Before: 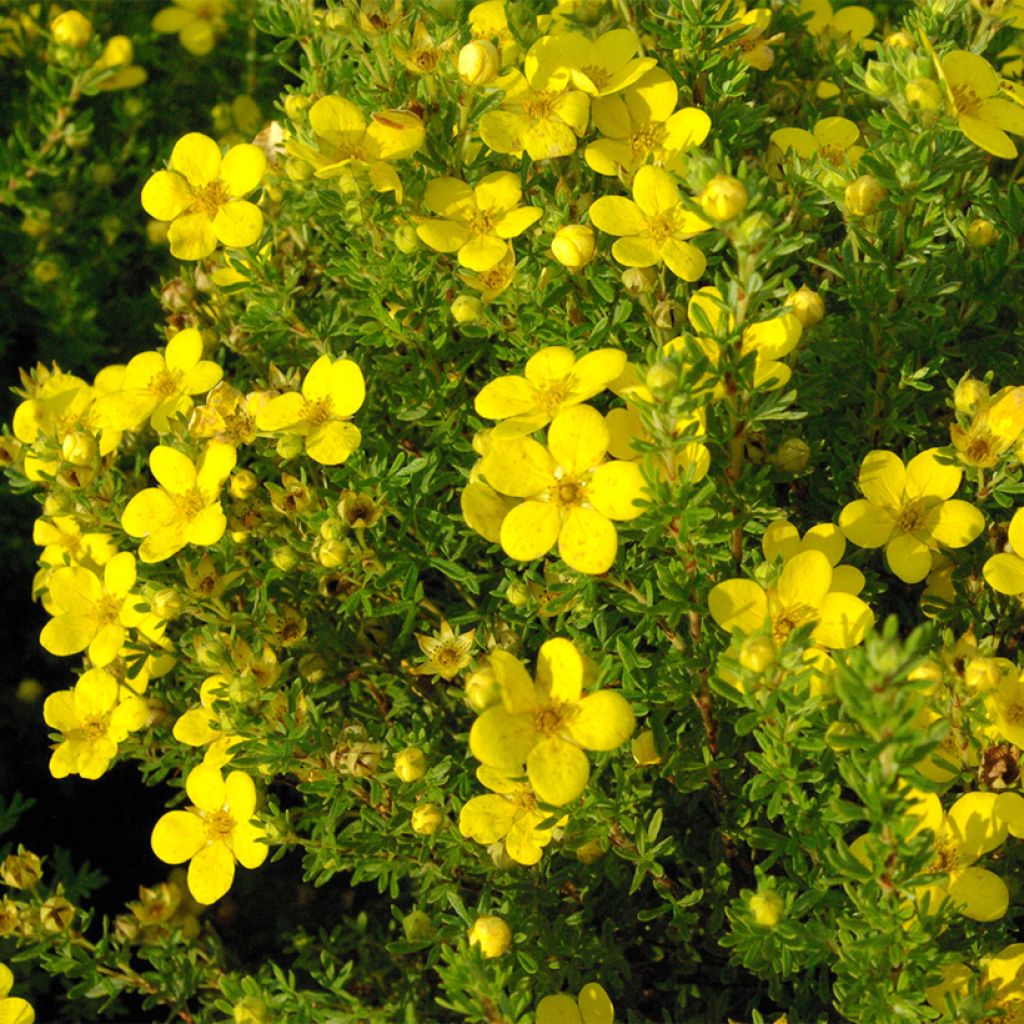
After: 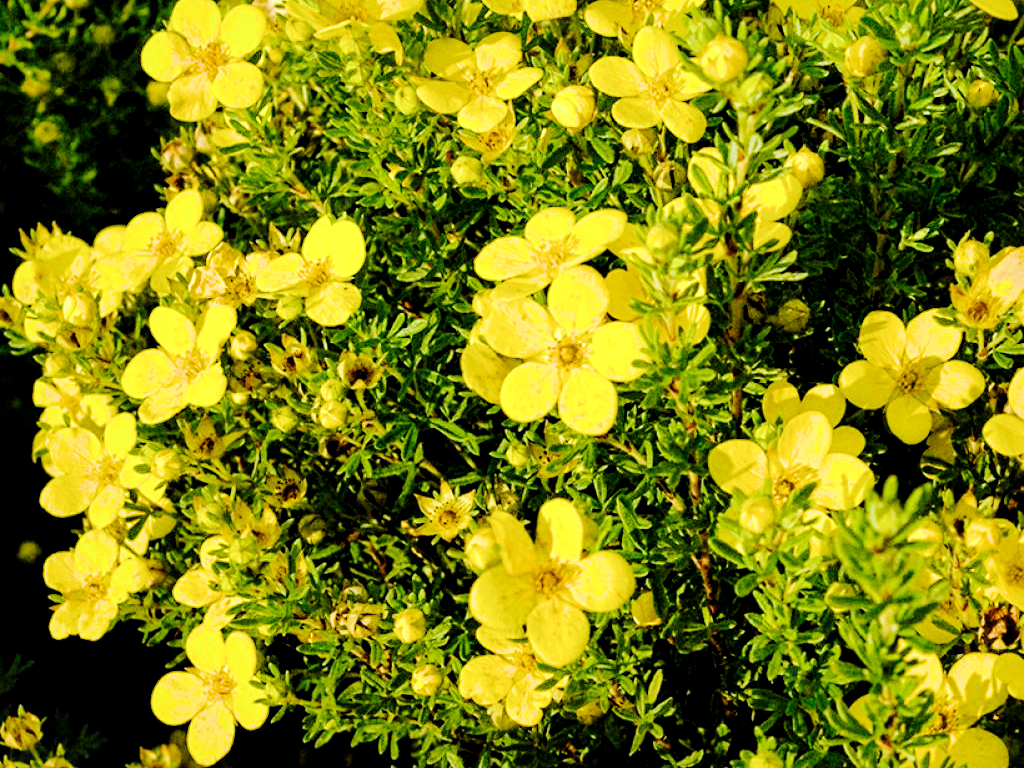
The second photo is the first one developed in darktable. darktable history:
color balance rgb: highlights gain › chroma 0.121%, highlights gain › hue 332.16°, linear chroma grading › shadows -8.094%, linear chroma grading › global chroma 9.847%, perceptual saturation grading › global saturation 20%, perceptual saturation grading › highlights -24.905%, perceptual saturation grading › shadows 25.92%, global vibrance 9.902%
local contrast: mode bilateral grid, contrast 99, coarseness 99, detail 165%, midtone range 0.2
crop: top 13.662%, bottom 11.281%
contrast equalizer: octaves 7, y [[0.5, 0.5, 0.5, 0.539, 0.64, 0.611], [0.5 ×6], [0.5 ×6], [0 ×6], [0 ×6]]
filmic rgb: black relative exposure -5.14 EV, white relative exposure 3.97 EV, hardness 2.89, contrast 1.3, highlights saturation mix -9.89%, iterations of high-quality reconstruction 0
exposure: exposure 0.606 EV, compensate highlight preservation false
tone curve: curves: ch0 [(0, 0) (0.003, 0.012) (0.011, 0.014) (0.025, 0.02) (0.044, 0.034) (0.069, 0.047) (0.1, 0.063) (0.136, 0.086) (0.177, 0.131) (0.224, 0.183) (0.277, 0.243) (0.335, 0.317) (0.399, 0.403) (0.468, 0.488) (0.543, 0.573) (0.623, 0.649) (0.709, 0.718) (0.801, 0.795) (0.898, 0.872) (1, 1)], preserve colors none
